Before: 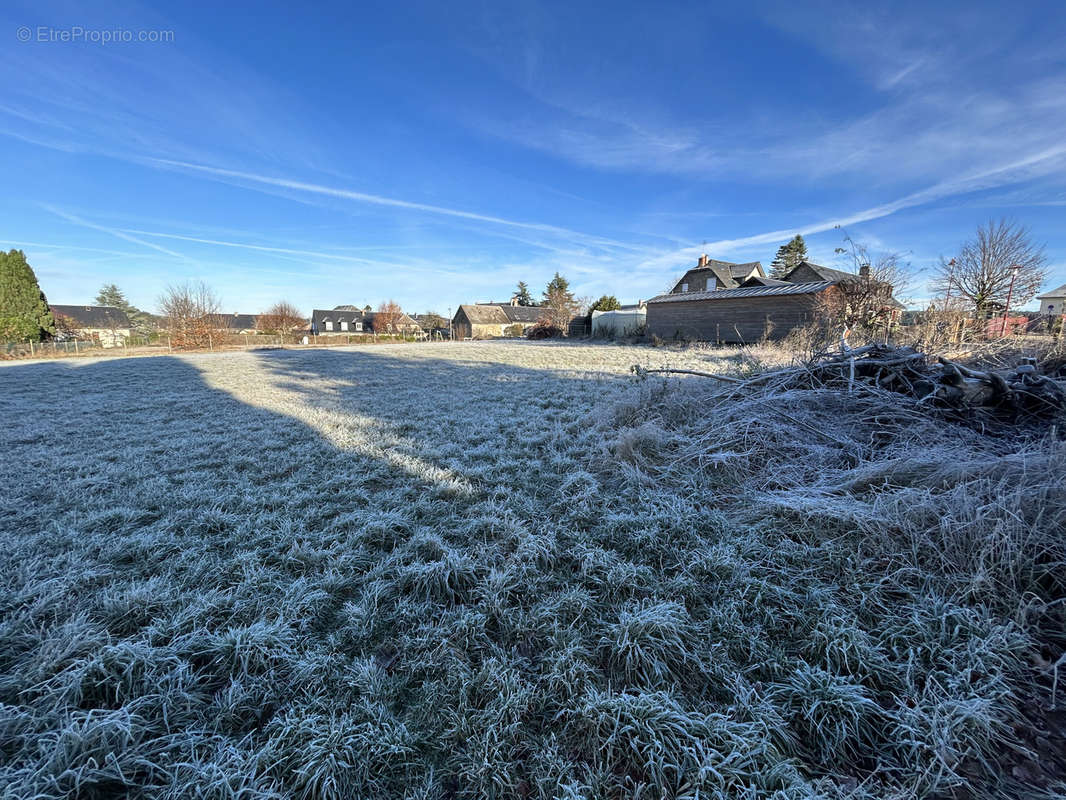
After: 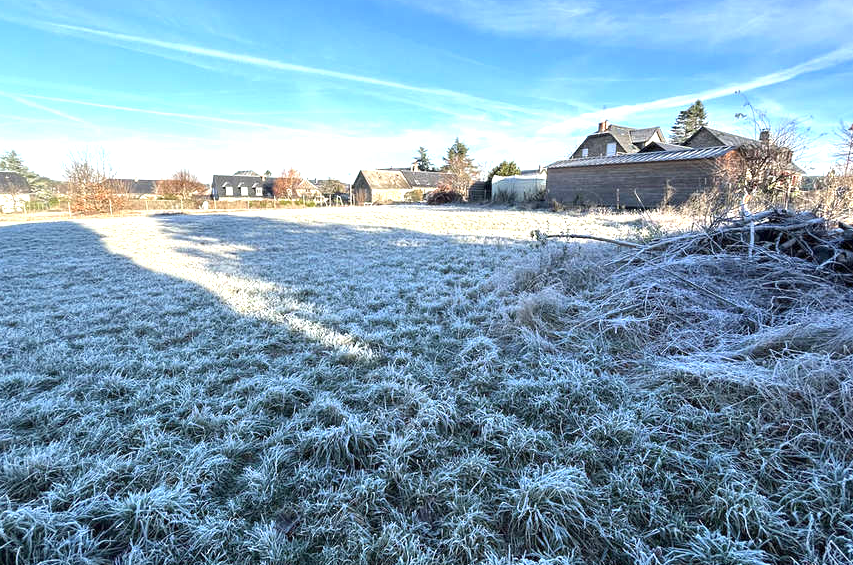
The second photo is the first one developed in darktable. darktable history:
crop: left 9.404%, top 16.972%, right 10.527%, bottom 12.375%
exposure: exposure 1.001 EV, compensate highlight preservation false
